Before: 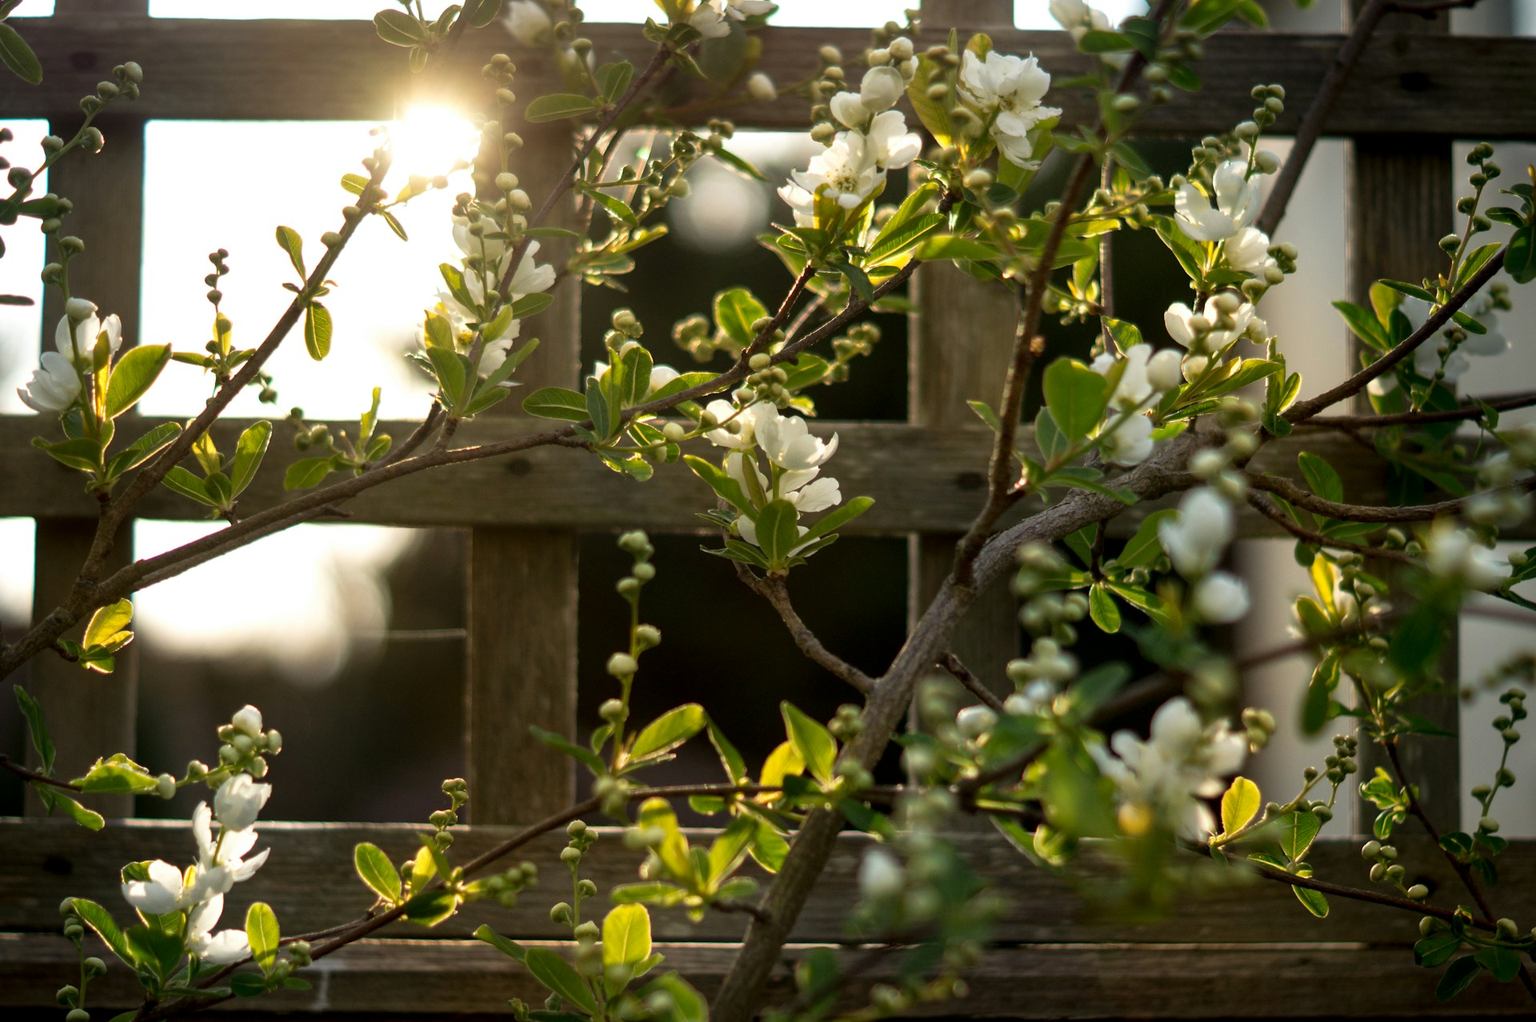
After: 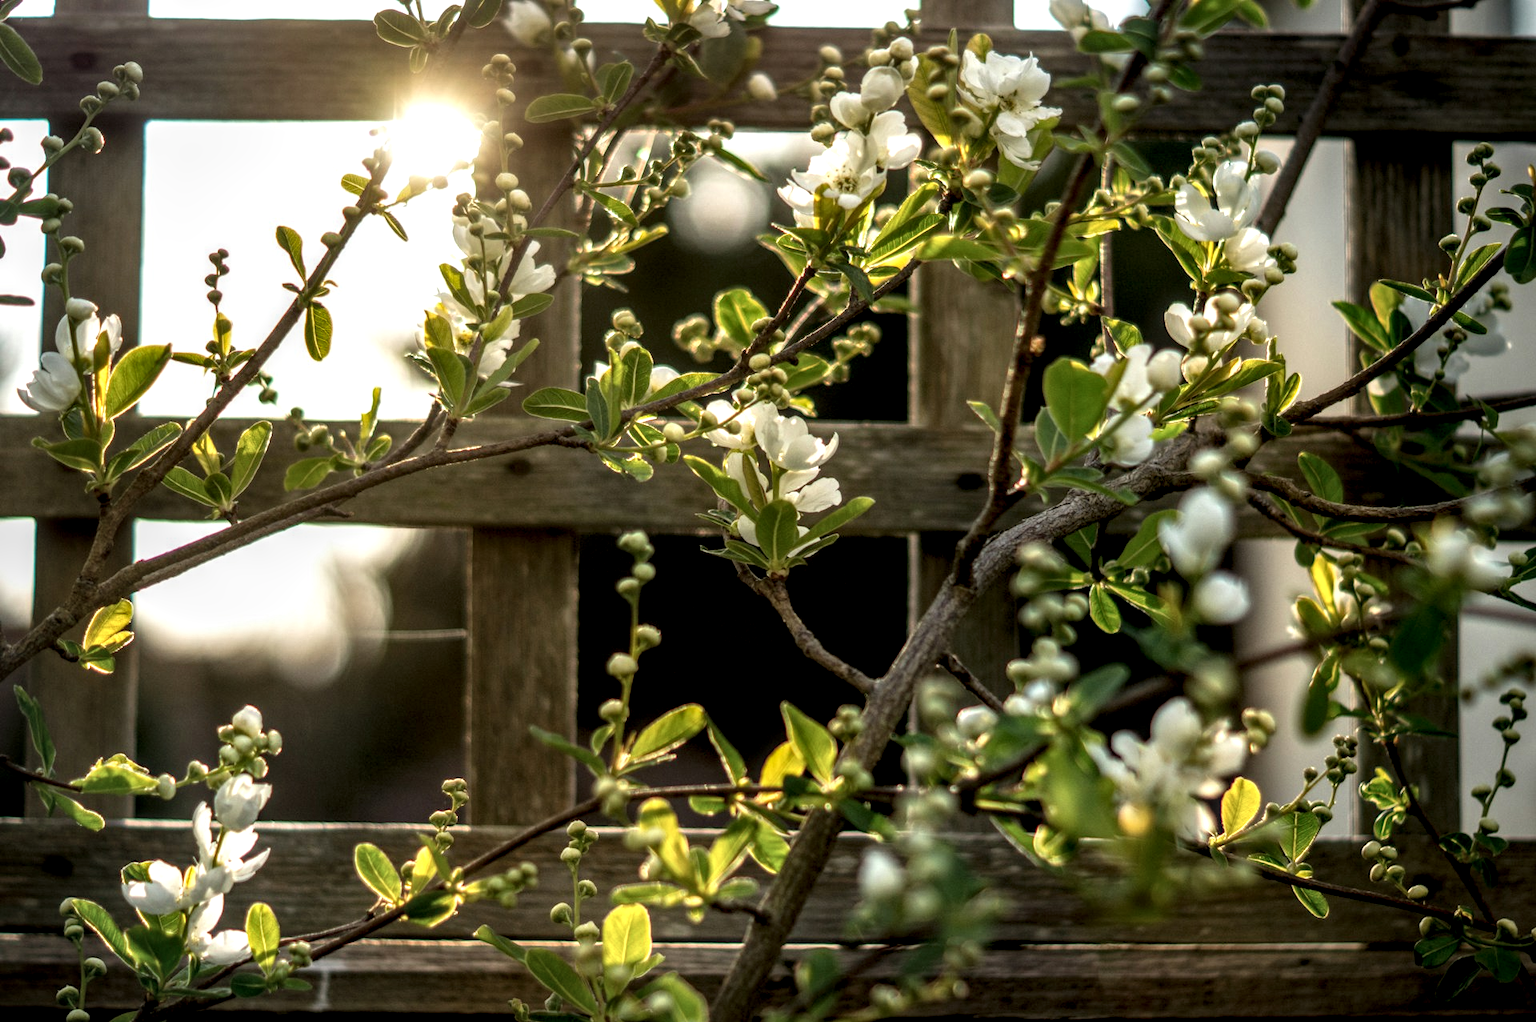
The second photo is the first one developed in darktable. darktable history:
local contrast: highlights 1%, shadows 1%, detail 182%
